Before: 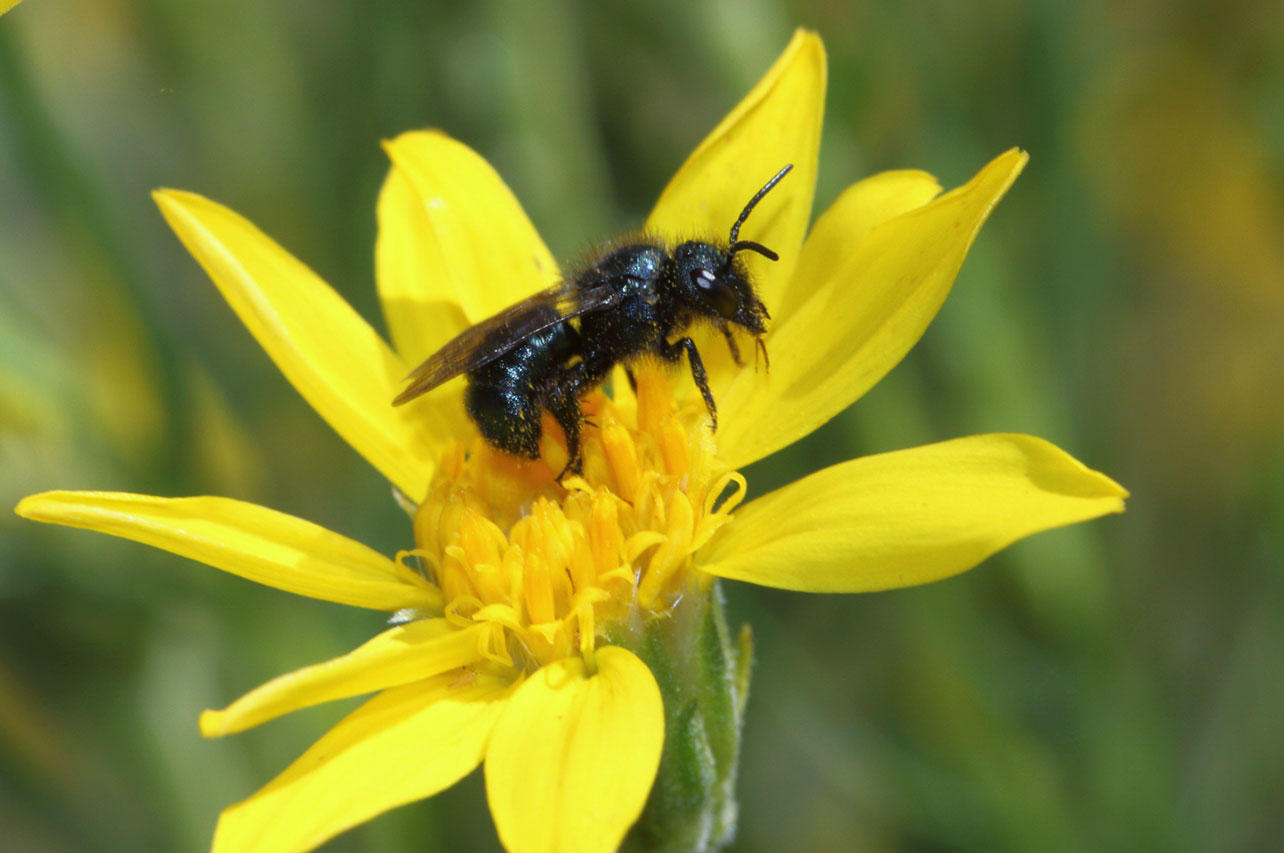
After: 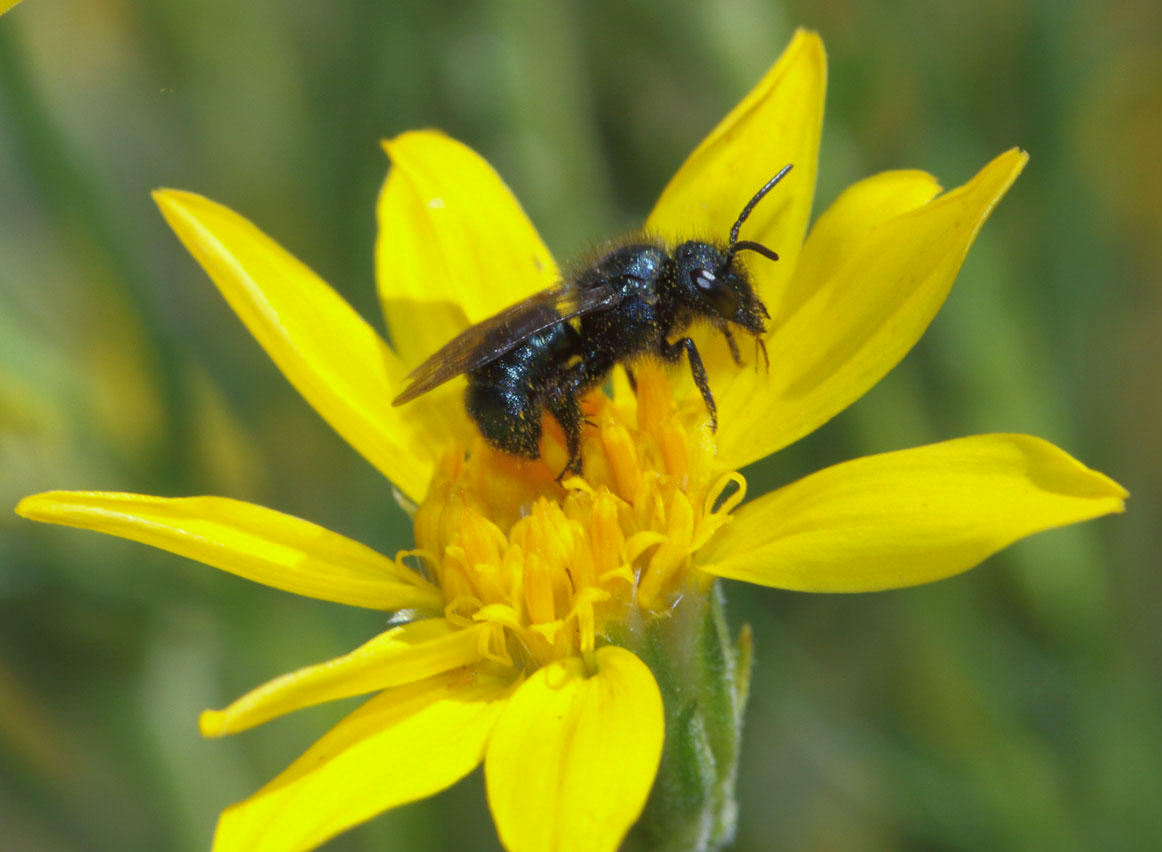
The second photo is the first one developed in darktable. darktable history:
crop: right 9.477%, bottom 0.051%
shadows and highlights: on, module defaults
